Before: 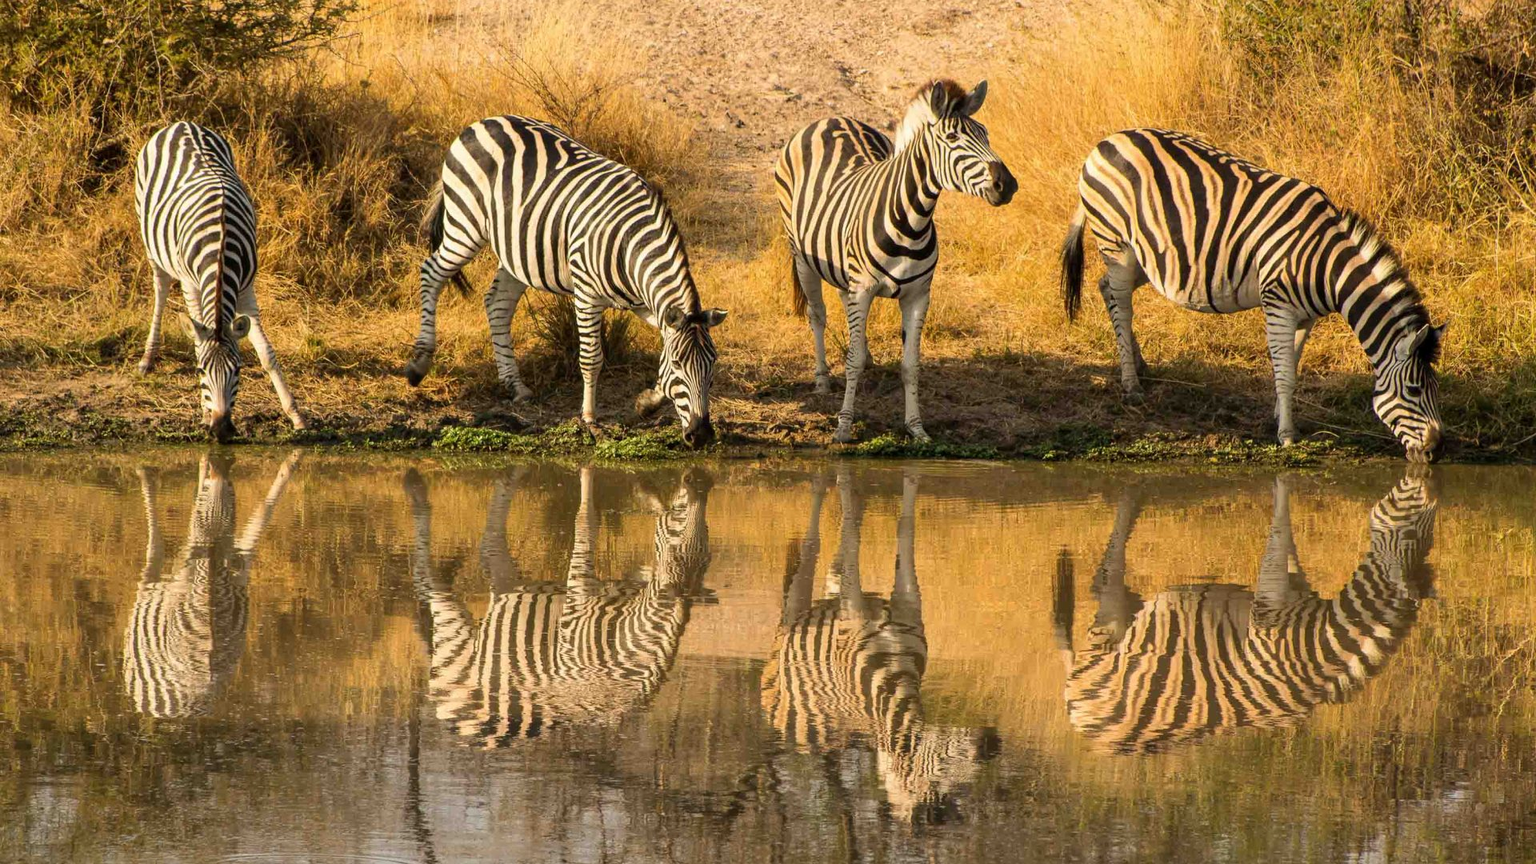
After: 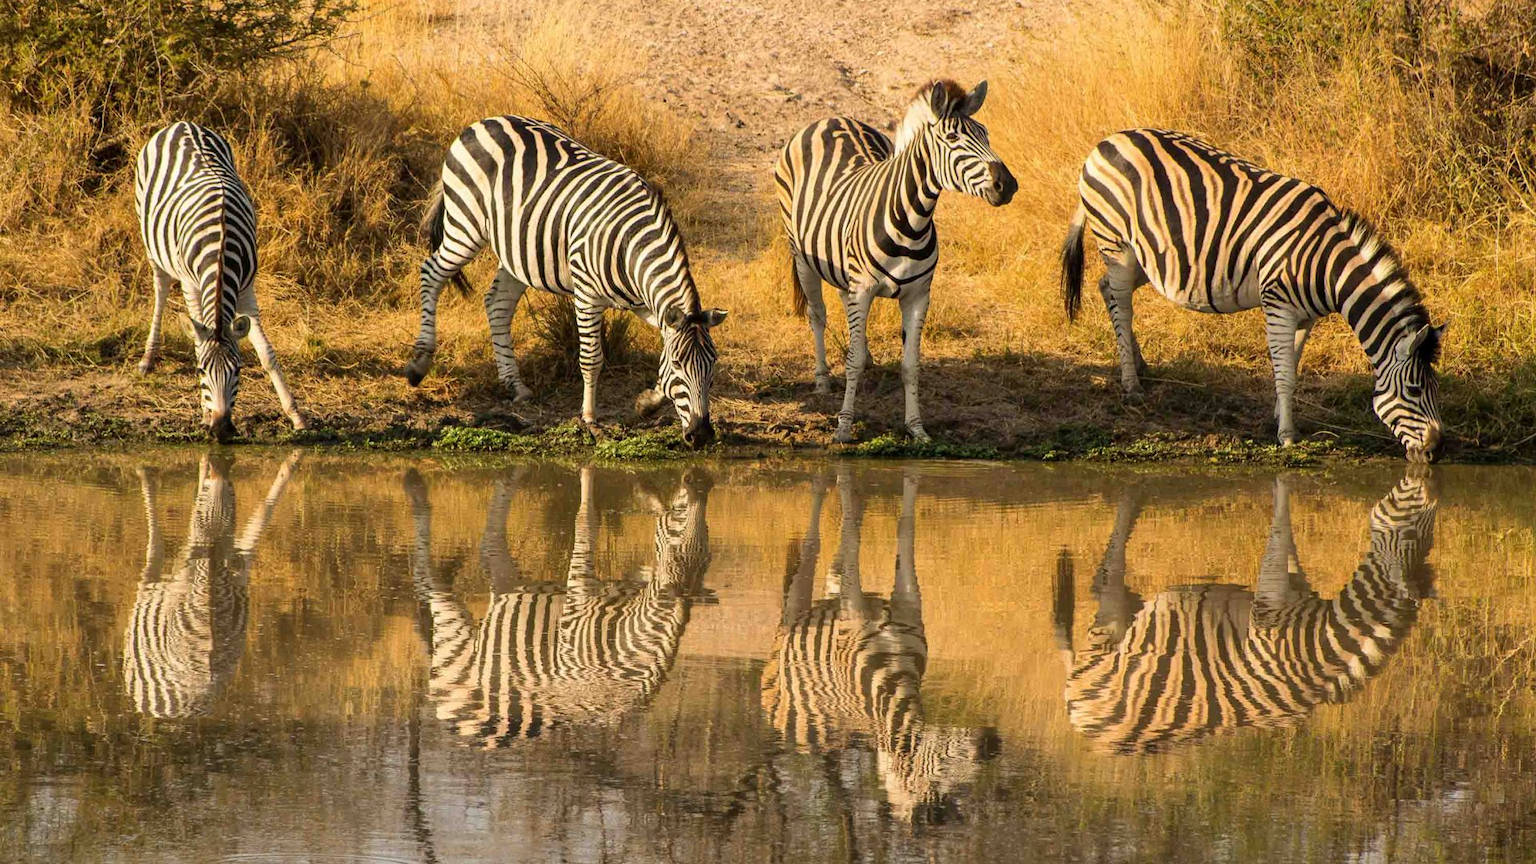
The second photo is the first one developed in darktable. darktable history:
color calibration: illuminant same as pipeline (D50), adaptation XYZ, x 0.345, y 0.357, temperature 5005.47 K, clip negative RGB from gamut false
